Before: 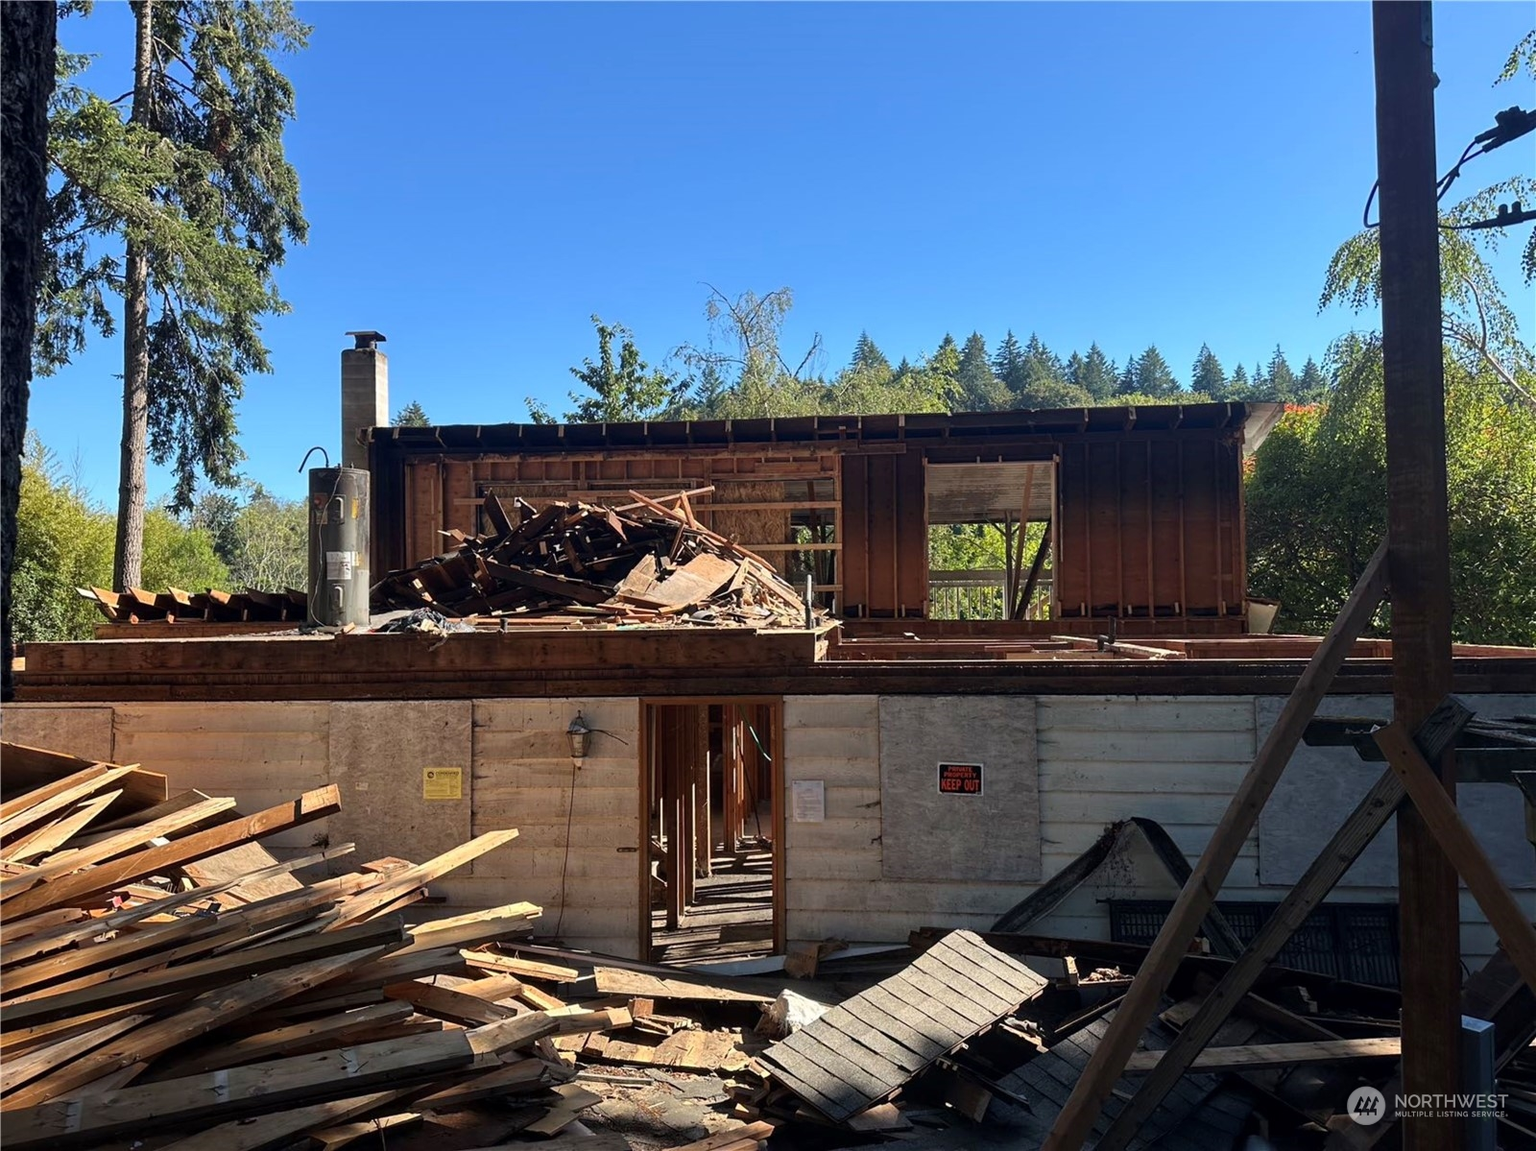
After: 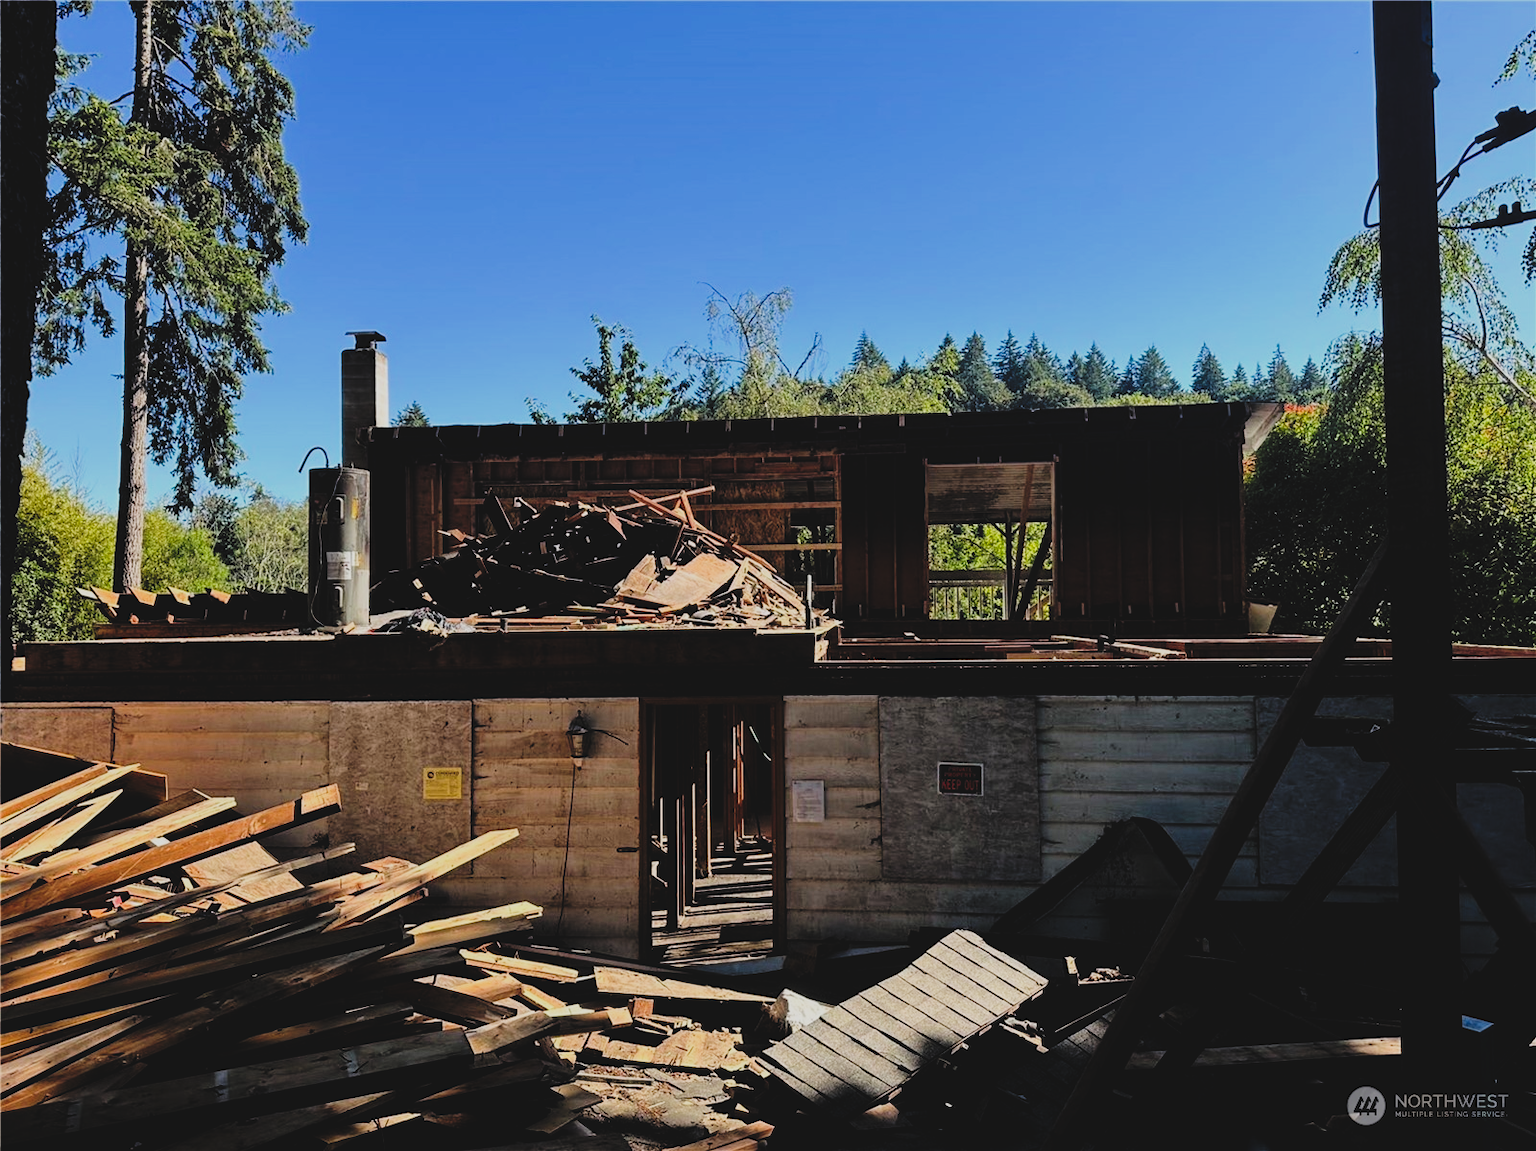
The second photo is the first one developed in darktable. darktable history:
filmic rgb: black relative exposure -4.08 EV, white relative exposure 5.15 EV, threshold 2.95 EV, hardness 2.05, contrast 1.167, enable highlight reconstruction true
tone curve: curves: ch0 [(0, 0.072) (0.249, 0.176) (0.518, 0.489) (0.832, 0.854) (1, 0.948)], preserve colors none
